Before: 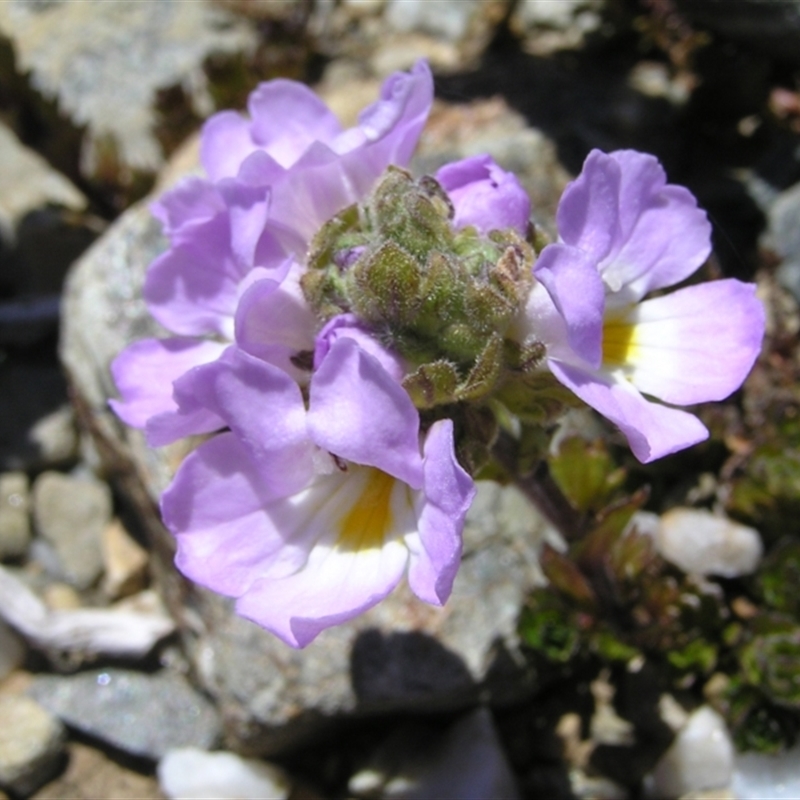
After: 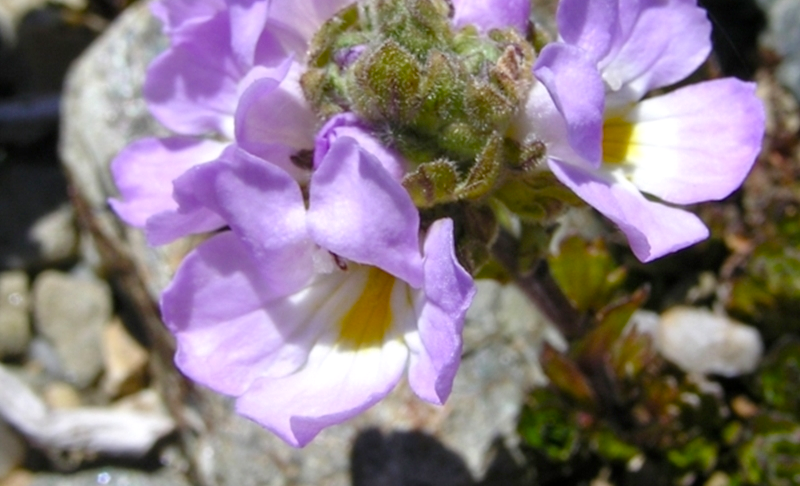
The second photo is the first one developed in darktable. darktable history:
local contrast: highlights 101%, shadows 100%, detail 120%, midtone range 0.2
crop and rotate: top 25.227%, bottom 13.983%
color balance rgb: perceptual saturation grading › global saturation 20%, perceptual saturation grading › highlights -25.493%, perceptual saturation grading › shadows 25.209%, perceptual brilliance grading › global brilliance 2.842%, perceptual brilliance grading › highlights -2.514%, perceptual brilliance grading › shadows 2.546%
